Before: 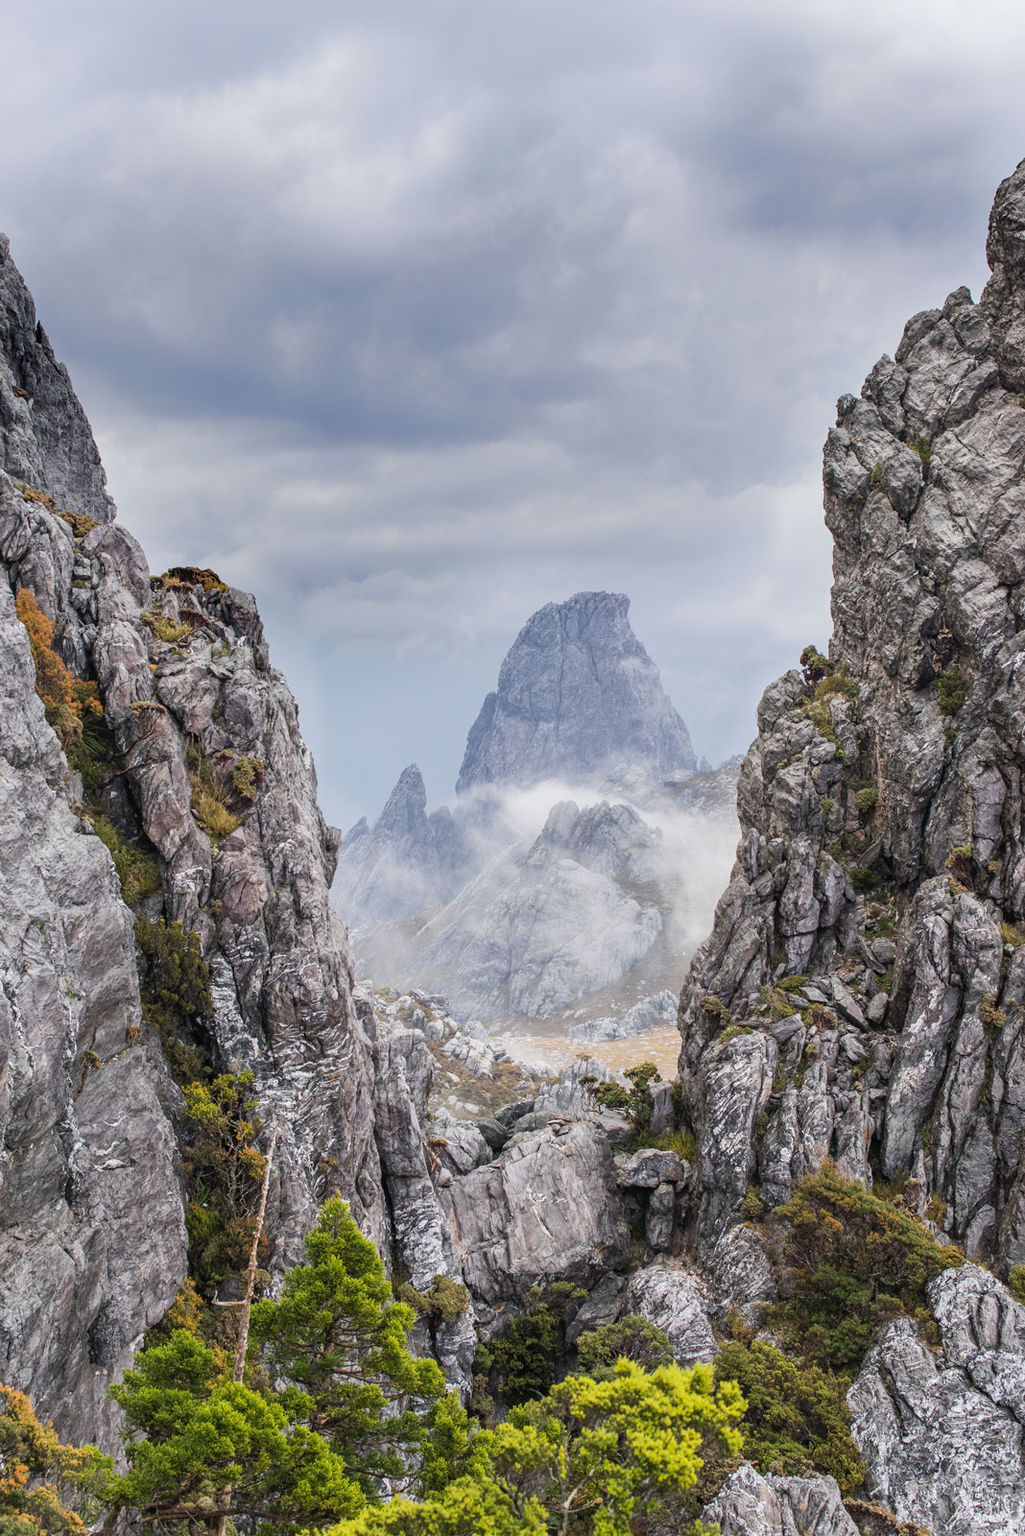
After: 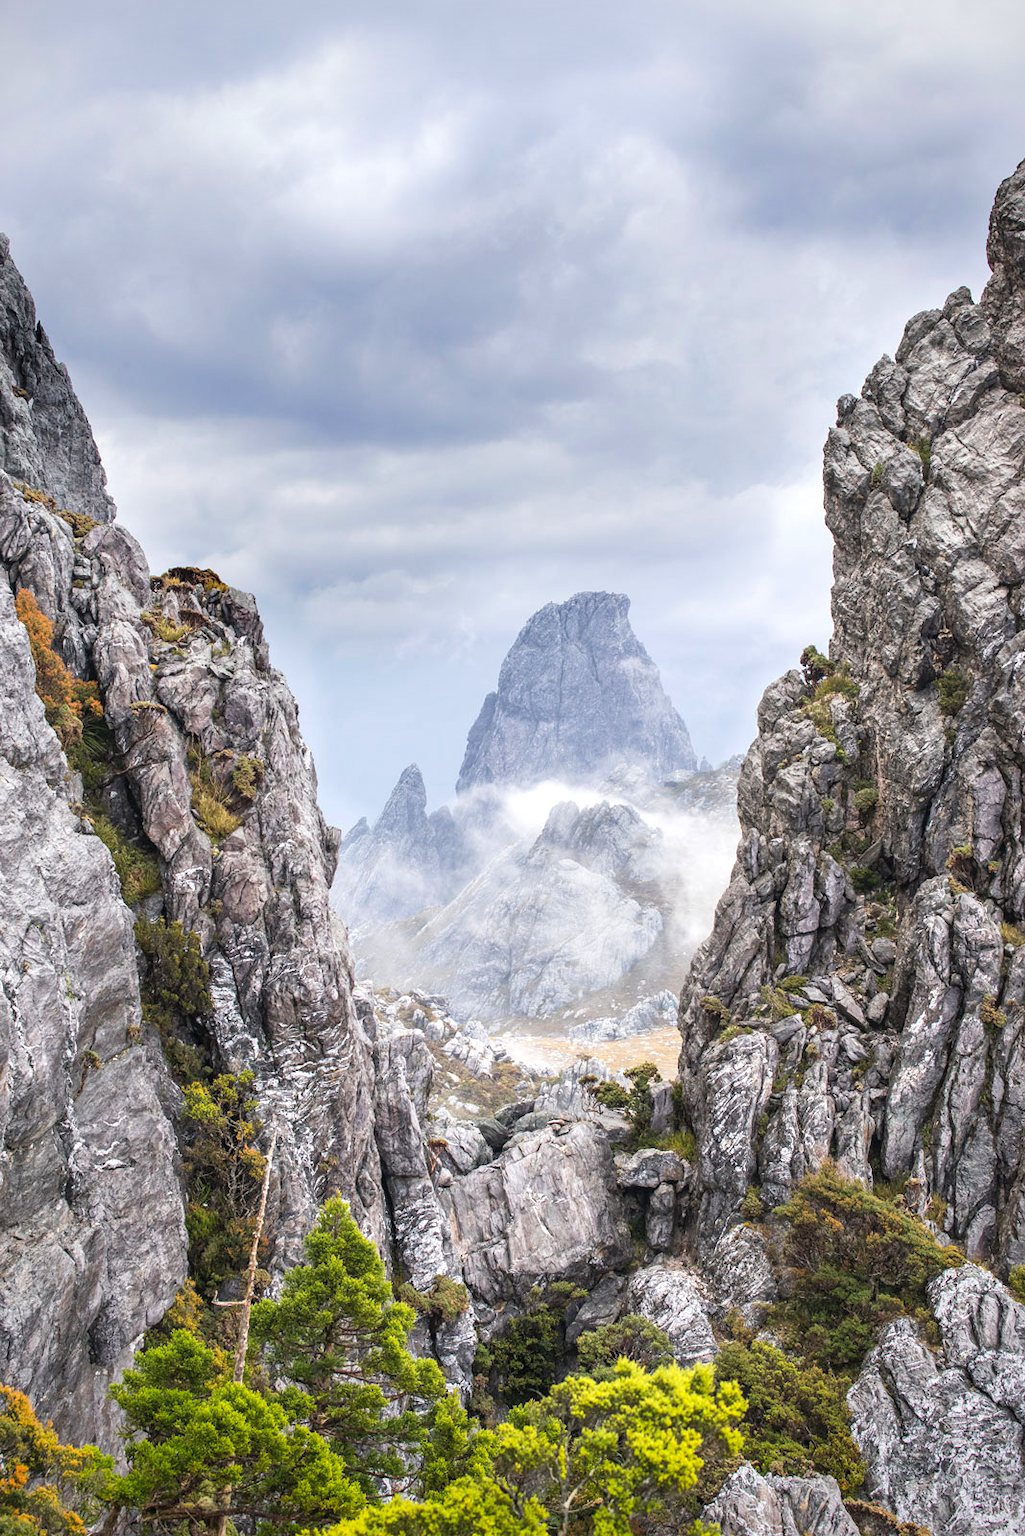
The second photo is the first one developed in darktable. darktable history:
exposure: black level correction 0, exposure 0.499 EV, compensate exposure bias true, compensate highlight preservation false
vignetting: saturation 0.373
